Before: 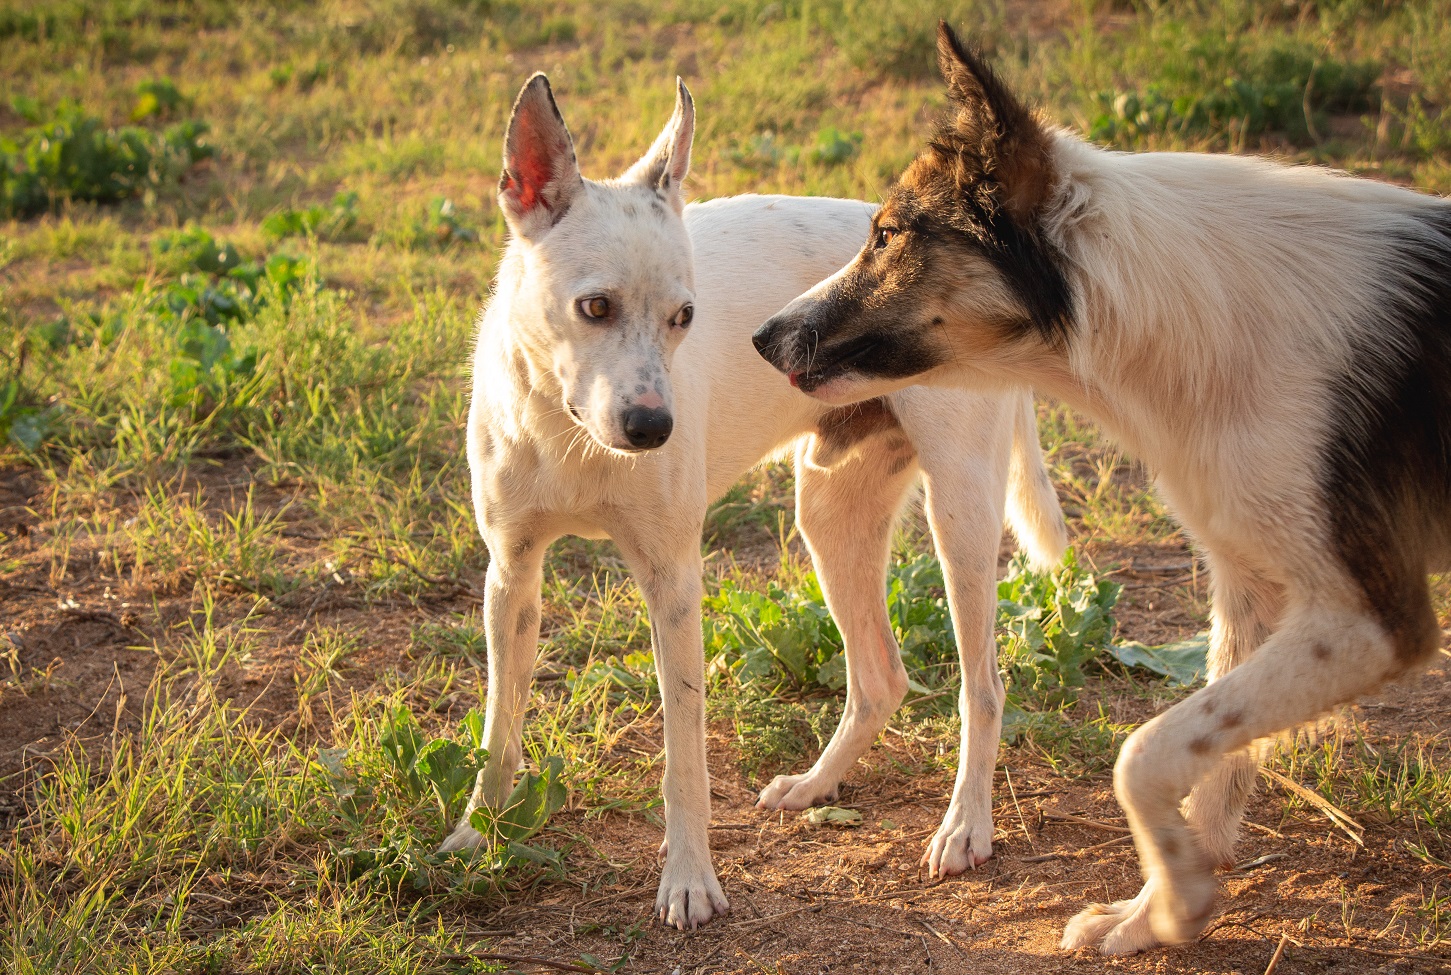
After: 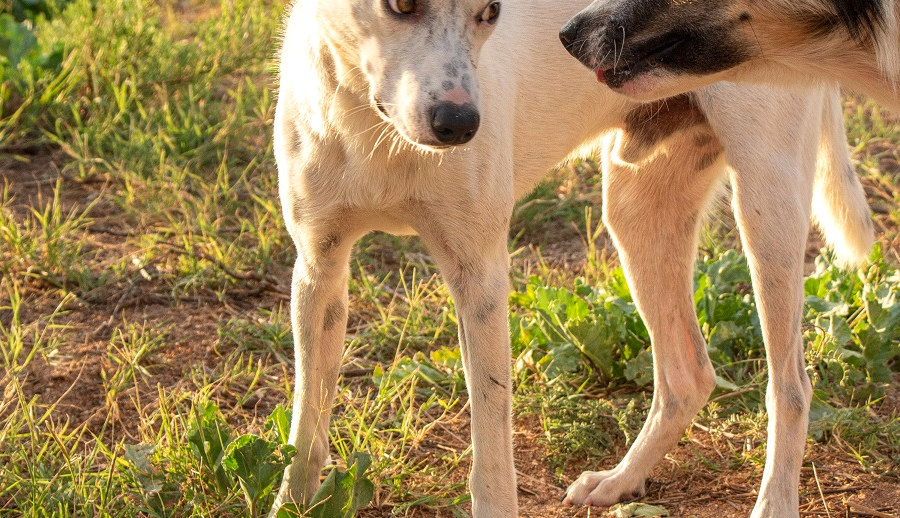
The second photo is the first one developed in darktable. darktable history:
crop: left 13.312%, top 31.28%, right 24.627%, bottom 15.582%
contrast brightness saturation: contrast -0.02, brightness -0.01, saturation 0.03
local contrast: on, module defaults
